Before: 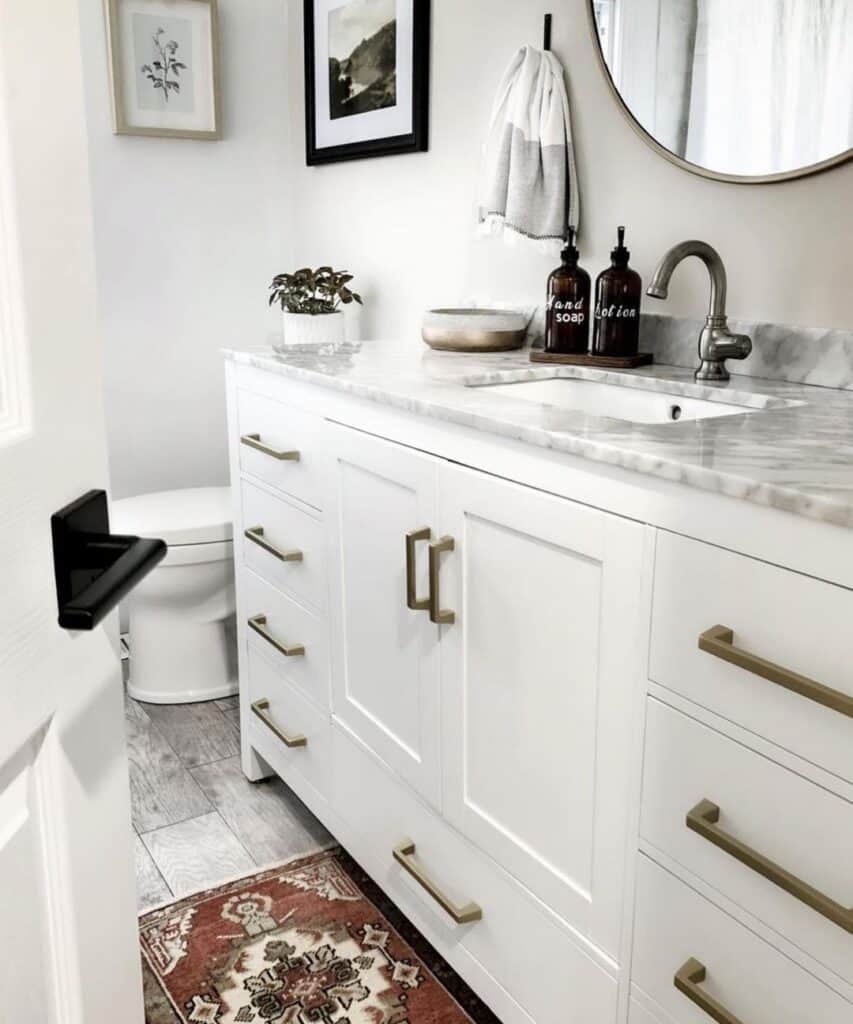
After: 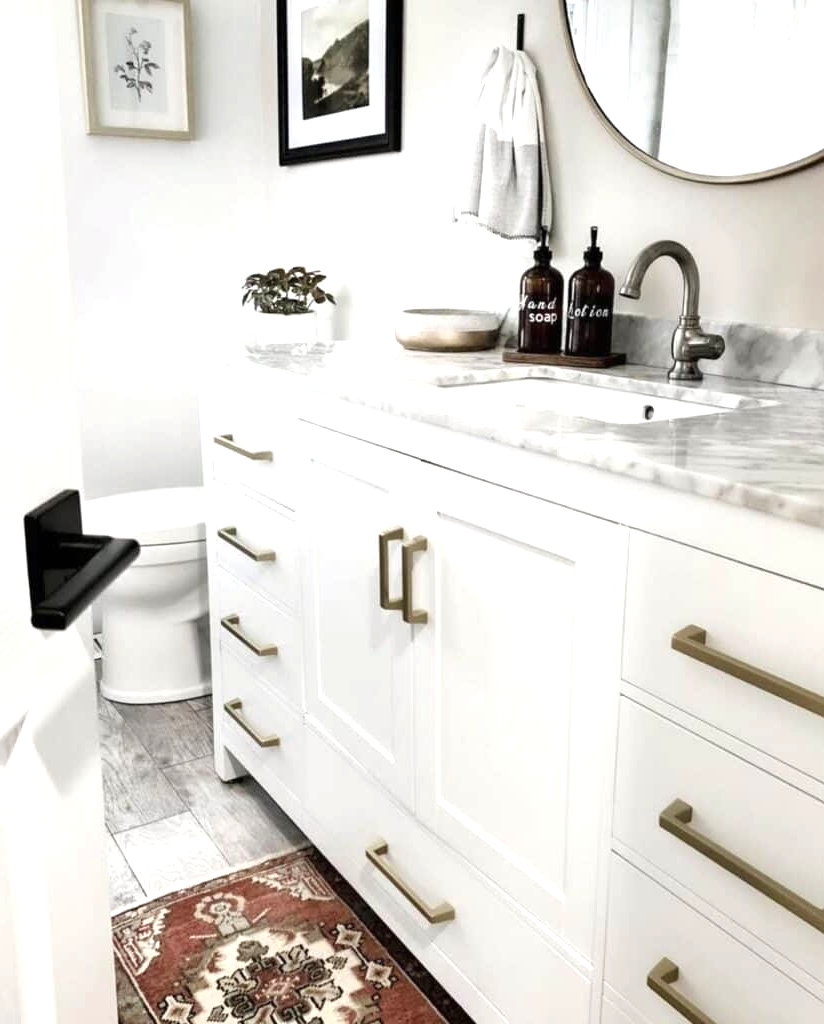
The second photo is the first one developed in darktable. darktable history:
exposure: black level correction 0, exposure 0.498 EV, compensate exposure bias true, compensate highlight preservation false
crop and rotate: left 3.328%
